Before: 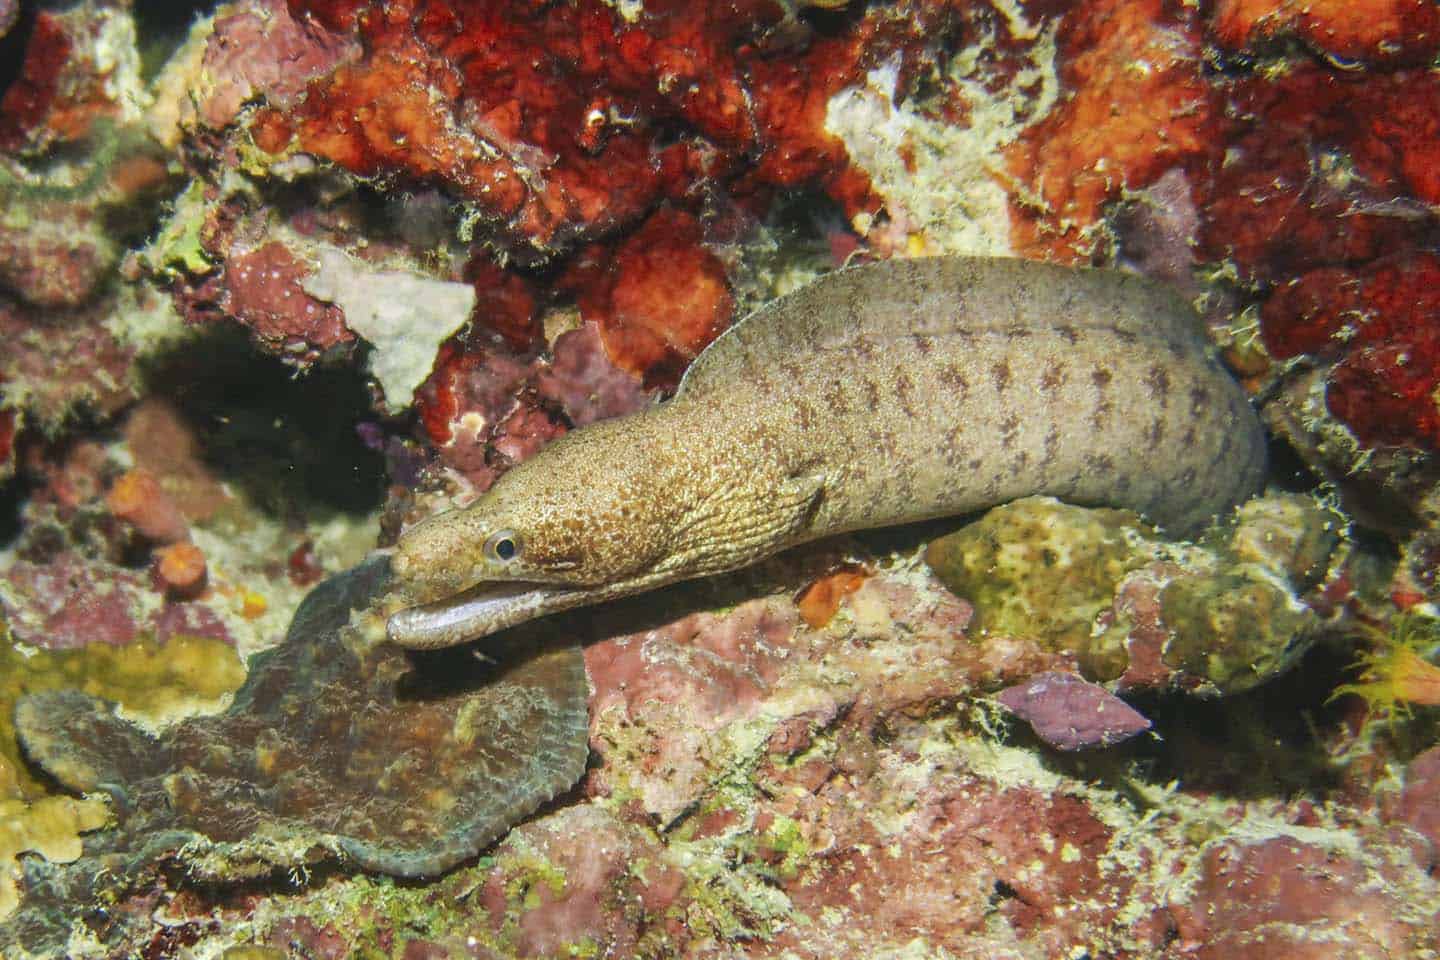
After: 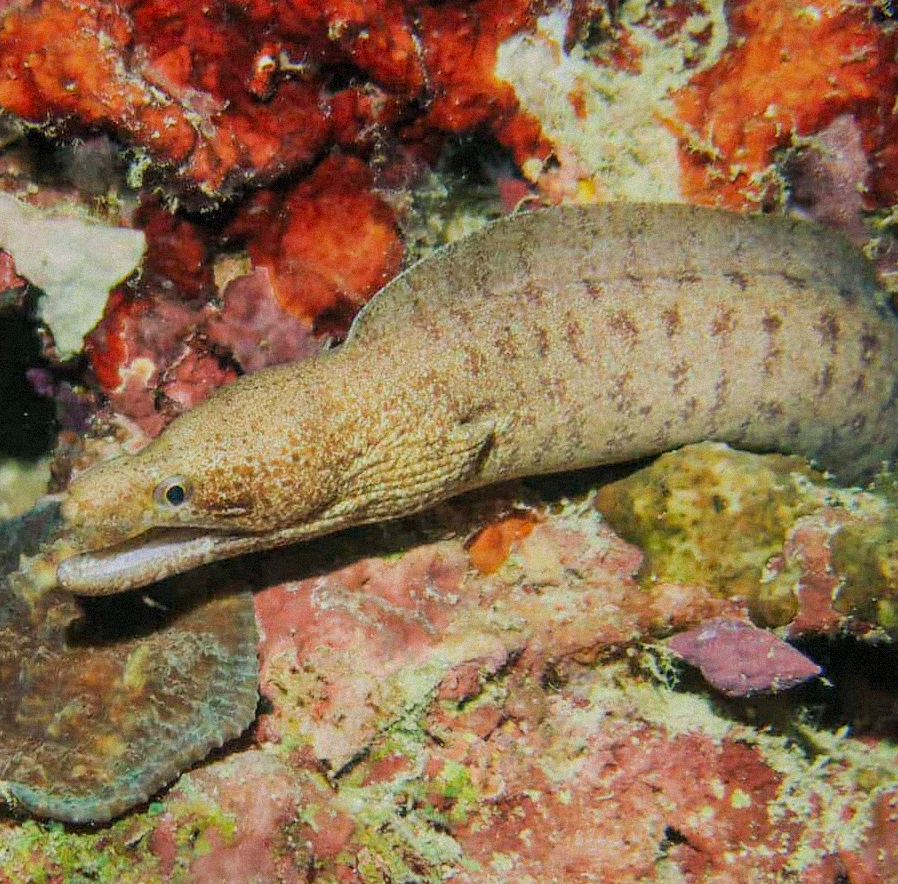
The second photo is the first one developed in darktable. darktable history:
crop and rotate: left 22.918%, top 5.629%, right 14.711%, bottom 2.247%
filmic rgb: black relative exposure -8.42 EV, white relative exposure 4.68 EV, hardness 3.82, color science v6 (2022)
grain: mid-tones bias 0%
